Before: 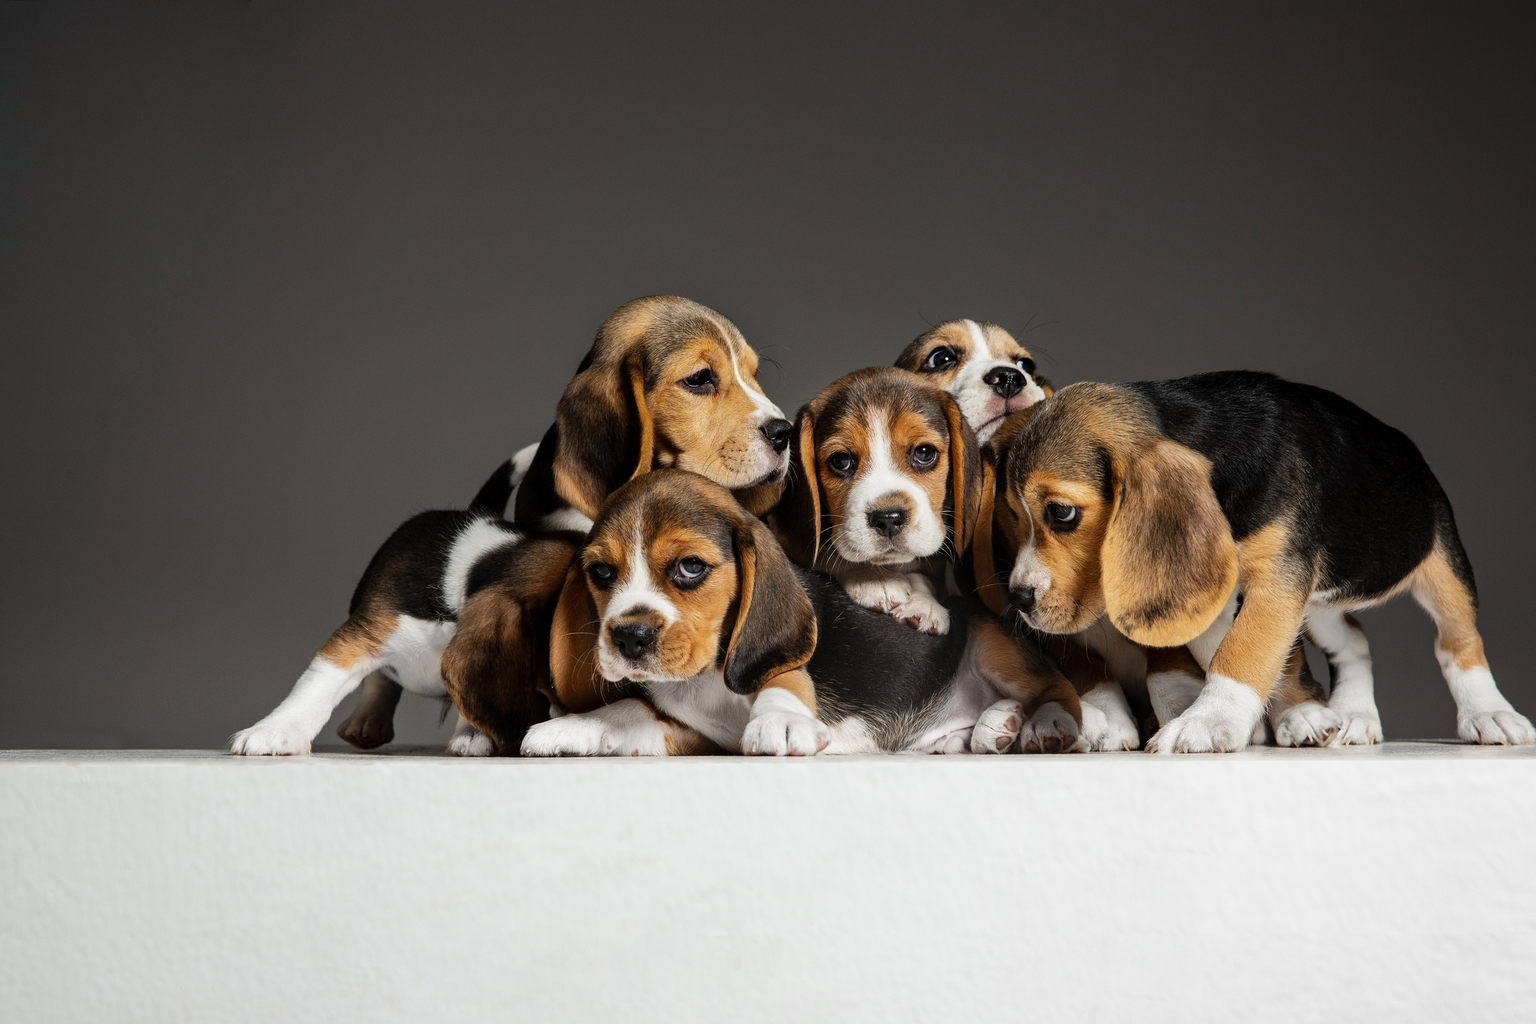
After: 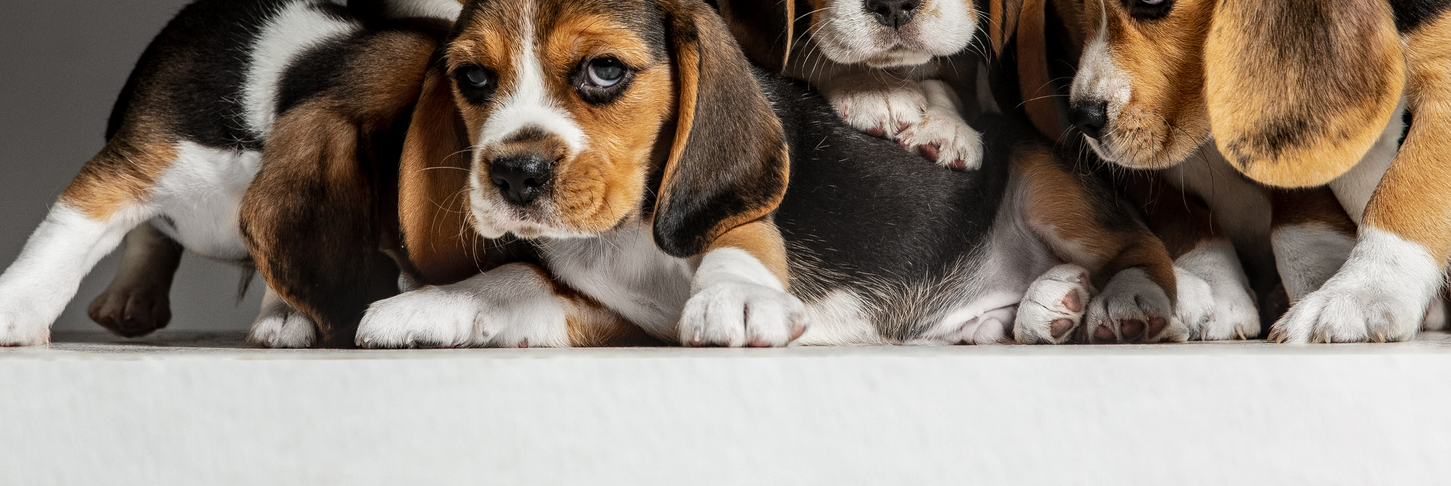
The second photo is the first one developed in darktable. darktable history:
crop: left 18.067%, top 50.692%, right 17.288%, bottom 16.799%
local contrast: on, module defaults
